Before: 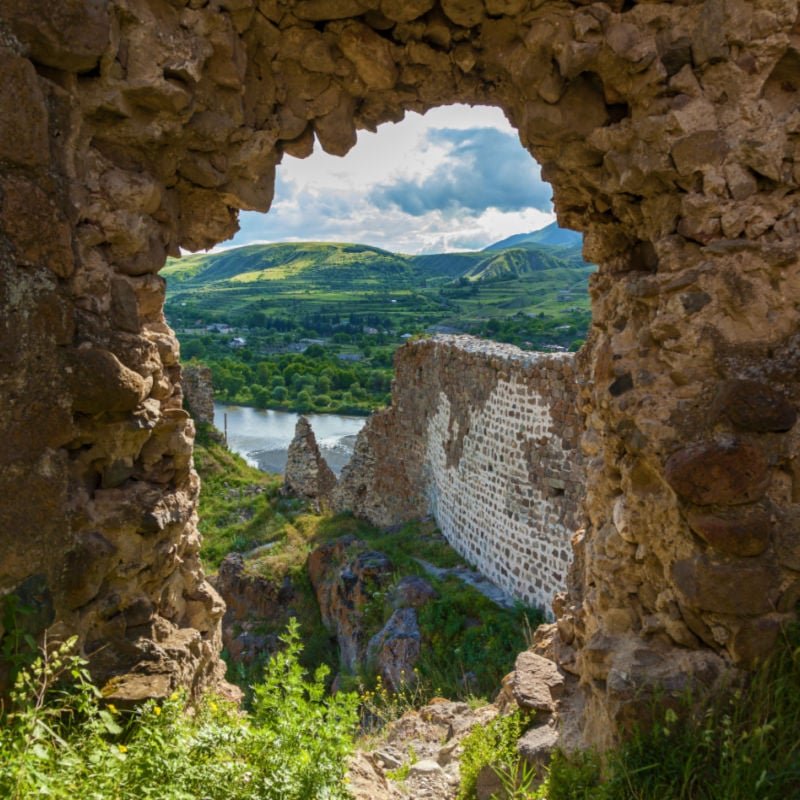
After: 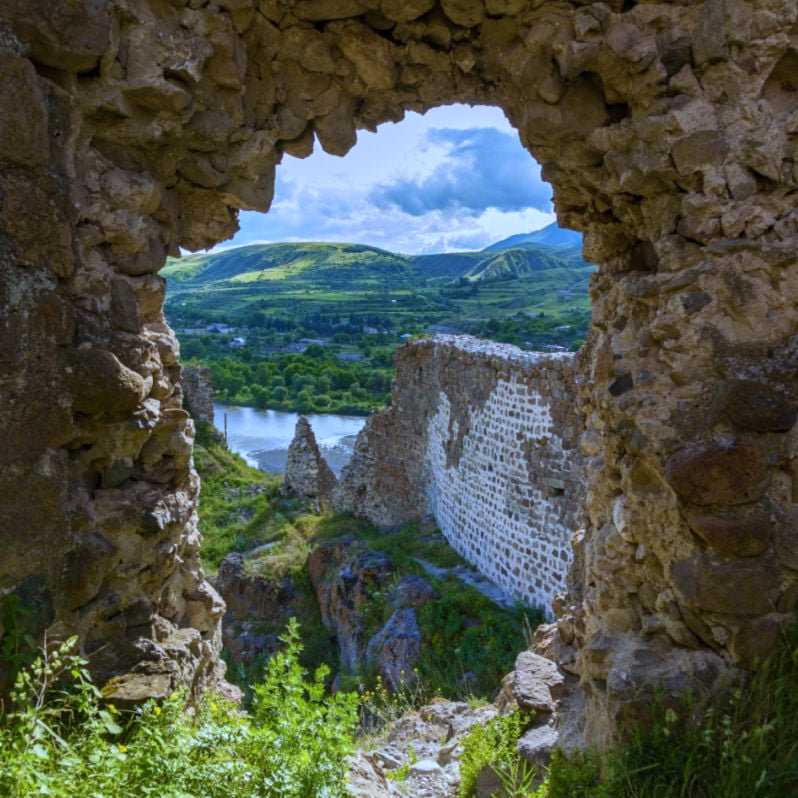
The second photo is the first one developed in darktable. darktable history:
white balance: red 0.871, blue 1.249
crop: top 0.05%, bottom 0.098%
